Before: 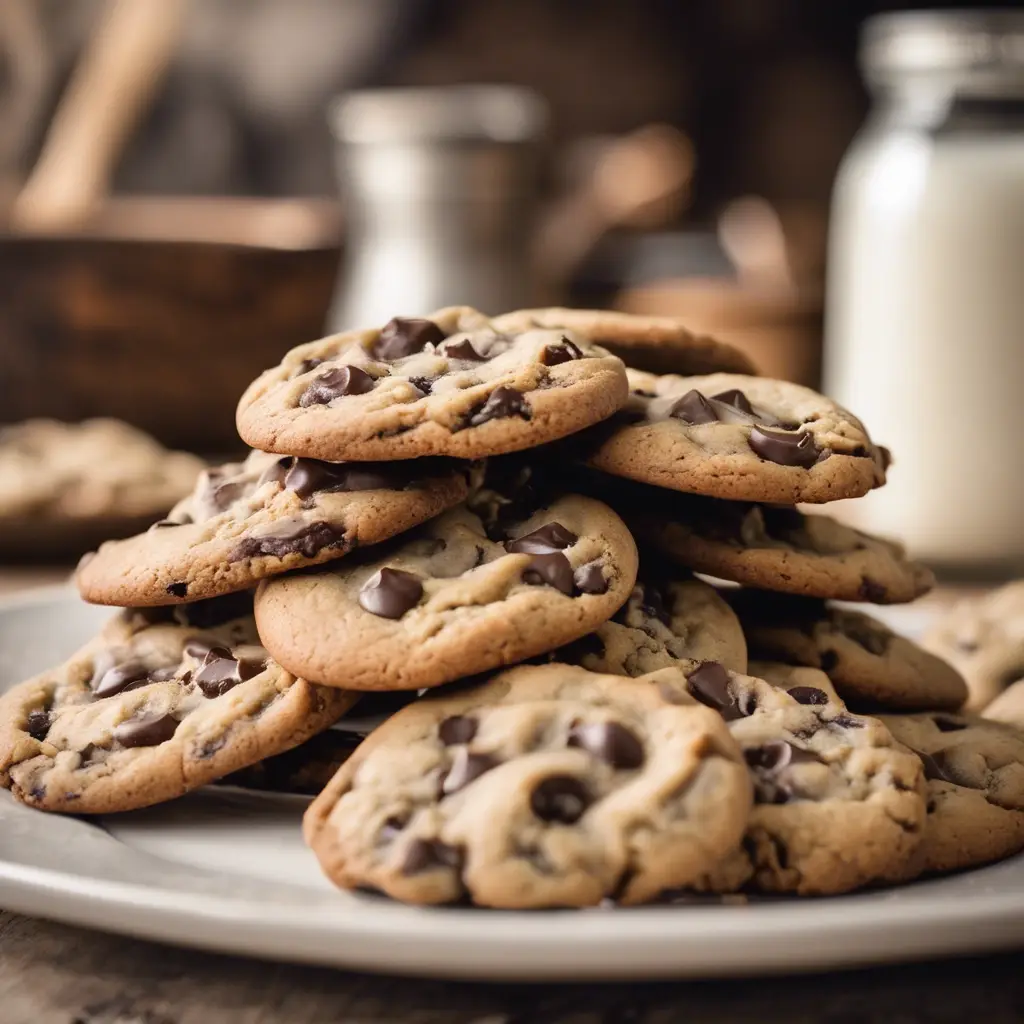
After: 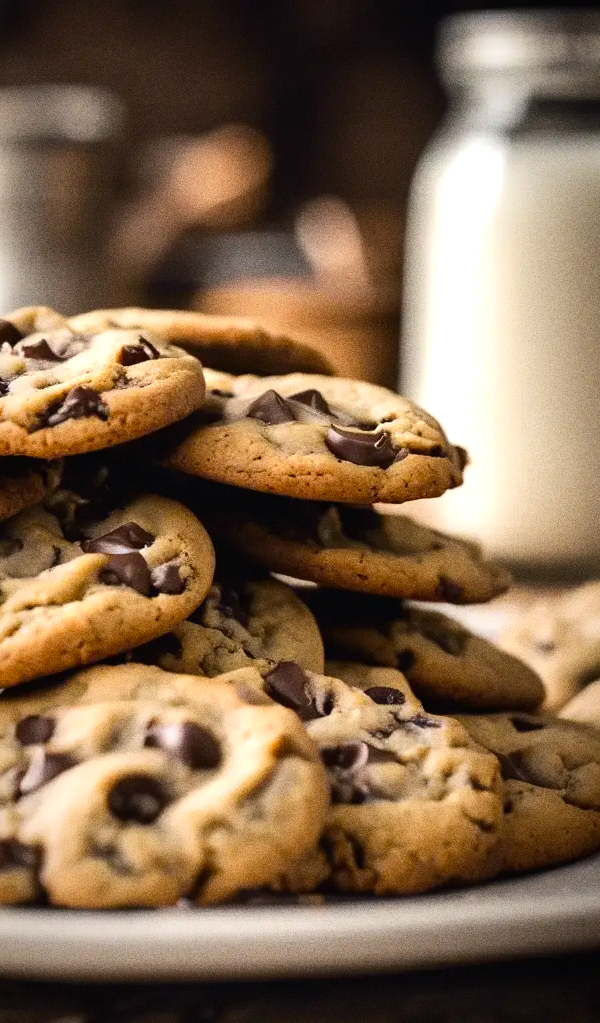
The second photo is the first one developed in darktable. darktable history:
color balance: output saturation 120%
vignetting: fall-off start 80.87%, fall-off radius 61.59%, brightness -0.384, saturation 0.007, center (0, 0.007), automatic ratio true, width/height ratio 1.418
crop: left 41.402%
tone equalizer: -8 EV -0.417 EV, -7 EV -0.389 EV, -6 EV -0.333 EV, -5 EV -0.222 EV, -3 EV 0.222 EV, -2 EV 0.333 EV, -1 EV 0.389 EV, +0 EV 0.417 EV, edges refinement/feathering 500, mask exposure compensation -1.57 EV, preserve details no
grain: coarseness 0.09 ISO, strength 40%
